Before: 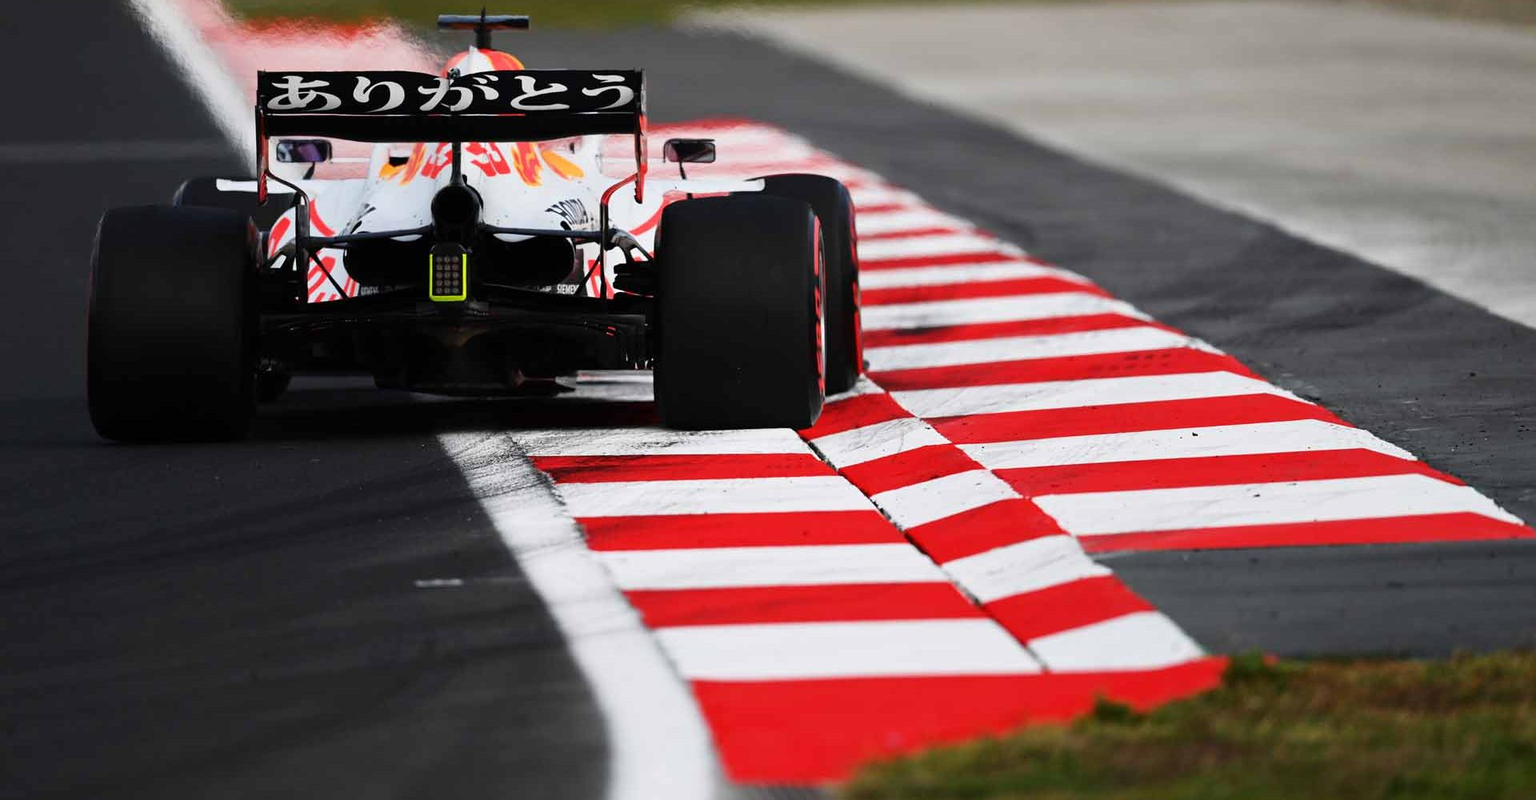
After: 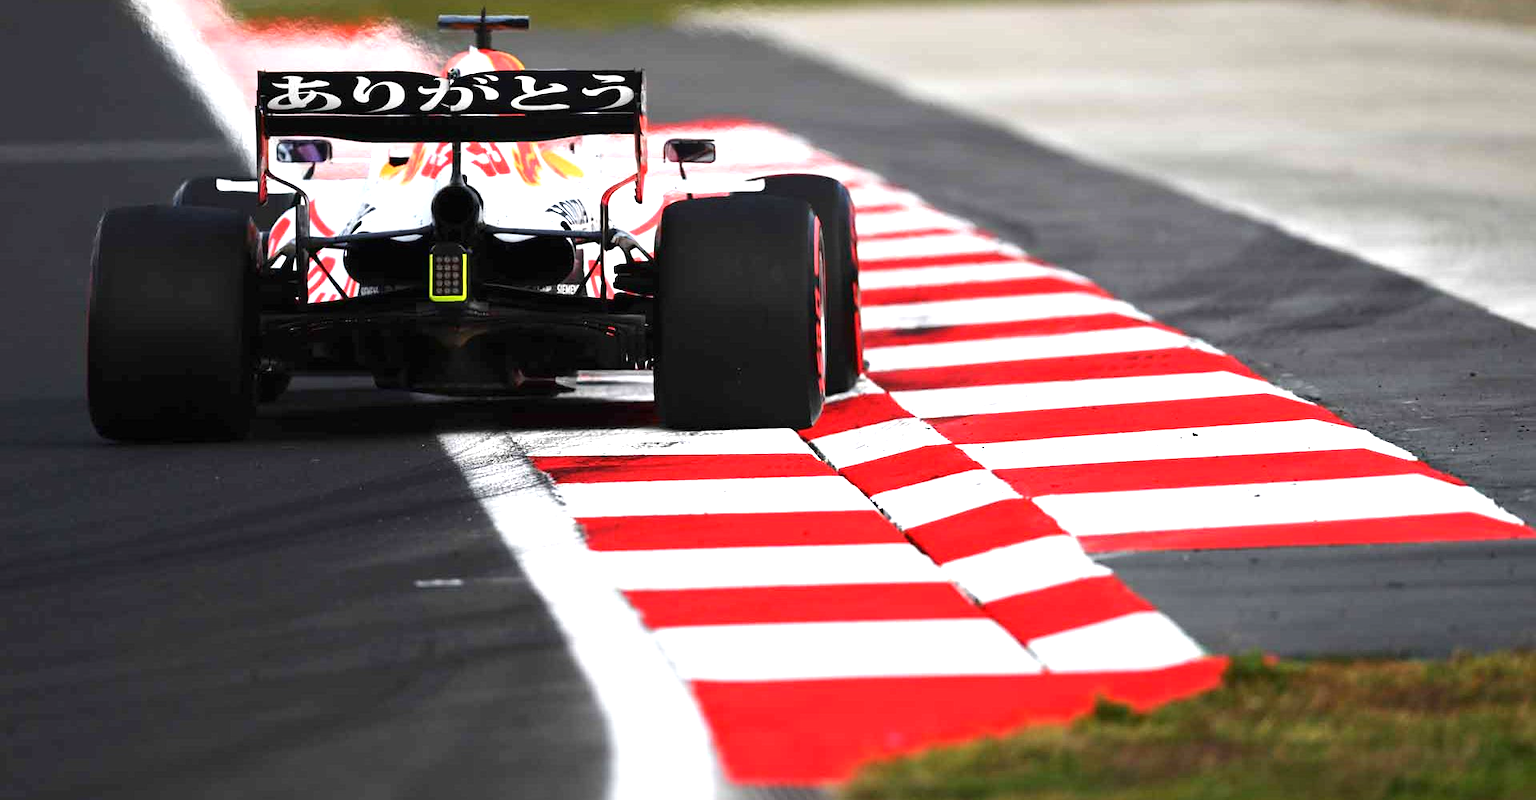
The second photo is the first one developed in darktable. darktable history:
exposure: black level correction 0, exposure 0.899 EV, compensate exposure bias true, compensate highlight preservation false
